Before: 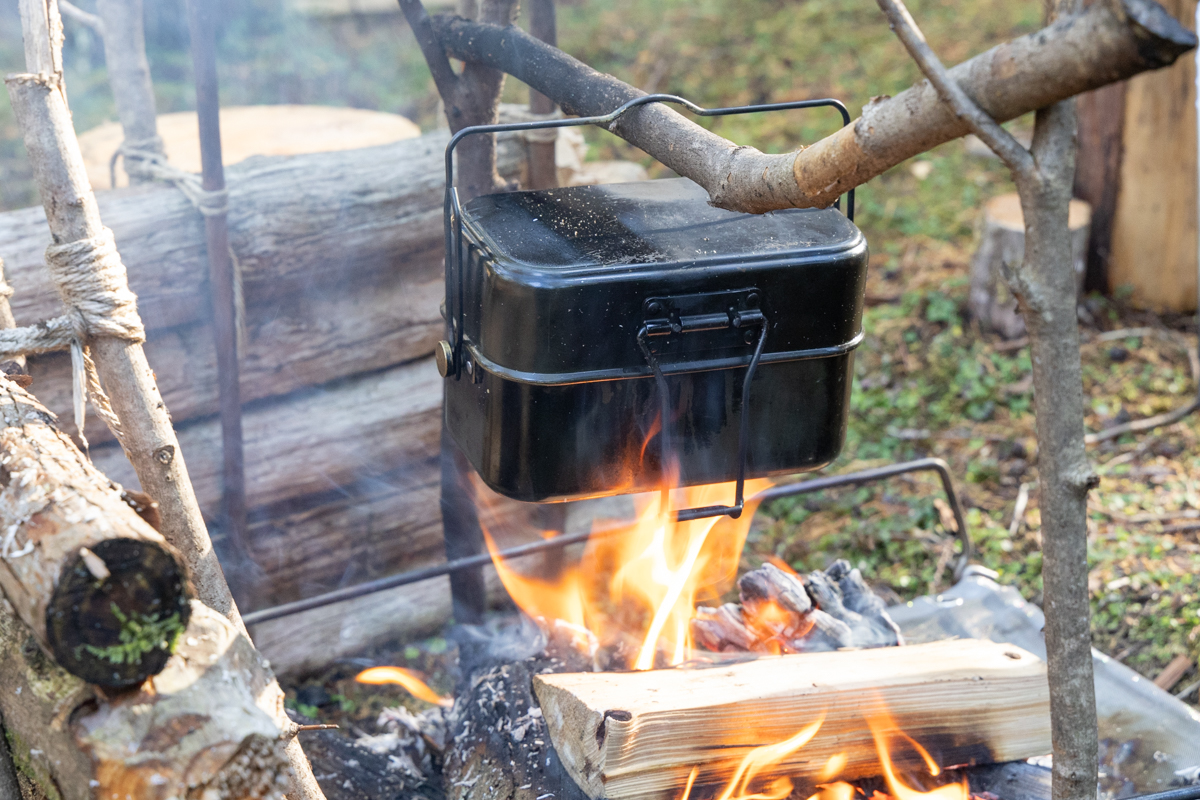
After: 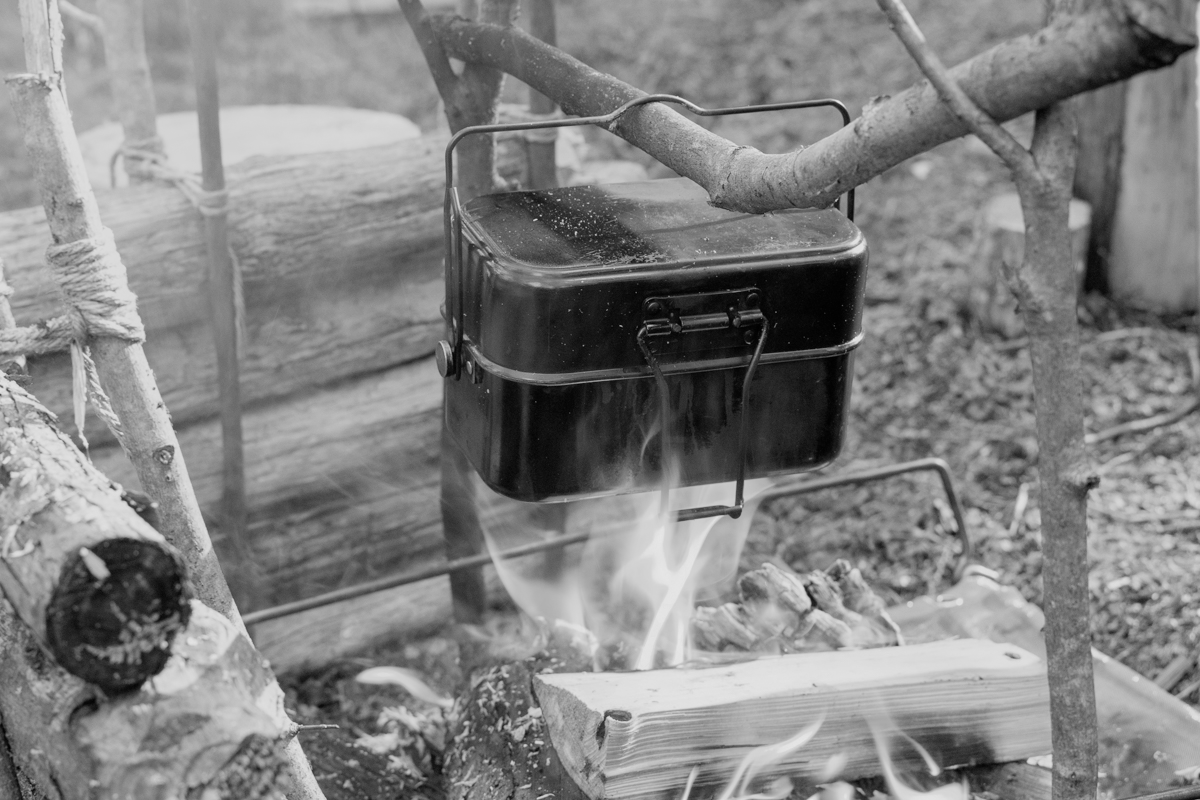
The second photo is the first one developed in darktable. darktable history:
white balance: emerald 1
filmic rgb: black relative exposure -16 EV, threshold -0.33 EV, transition 3.19 EV, structure ↔ texture 100%, target black luminance 0%, hardness 7.57, latitude 72.96%, contrast 0.908, highlights saturation mix 10%, shadows ↔ highlights balance -0.38%, add noise in highlights 0, preserve chrominance no, color science v4 (2020), iterations of high-quality reconstruction 10, enable highlight reconstruction true
color balance rgb: linear chroma grading › global chroma 15%, perceptual saturation grading › global saturation 30%
monochrome: on, module defaults
